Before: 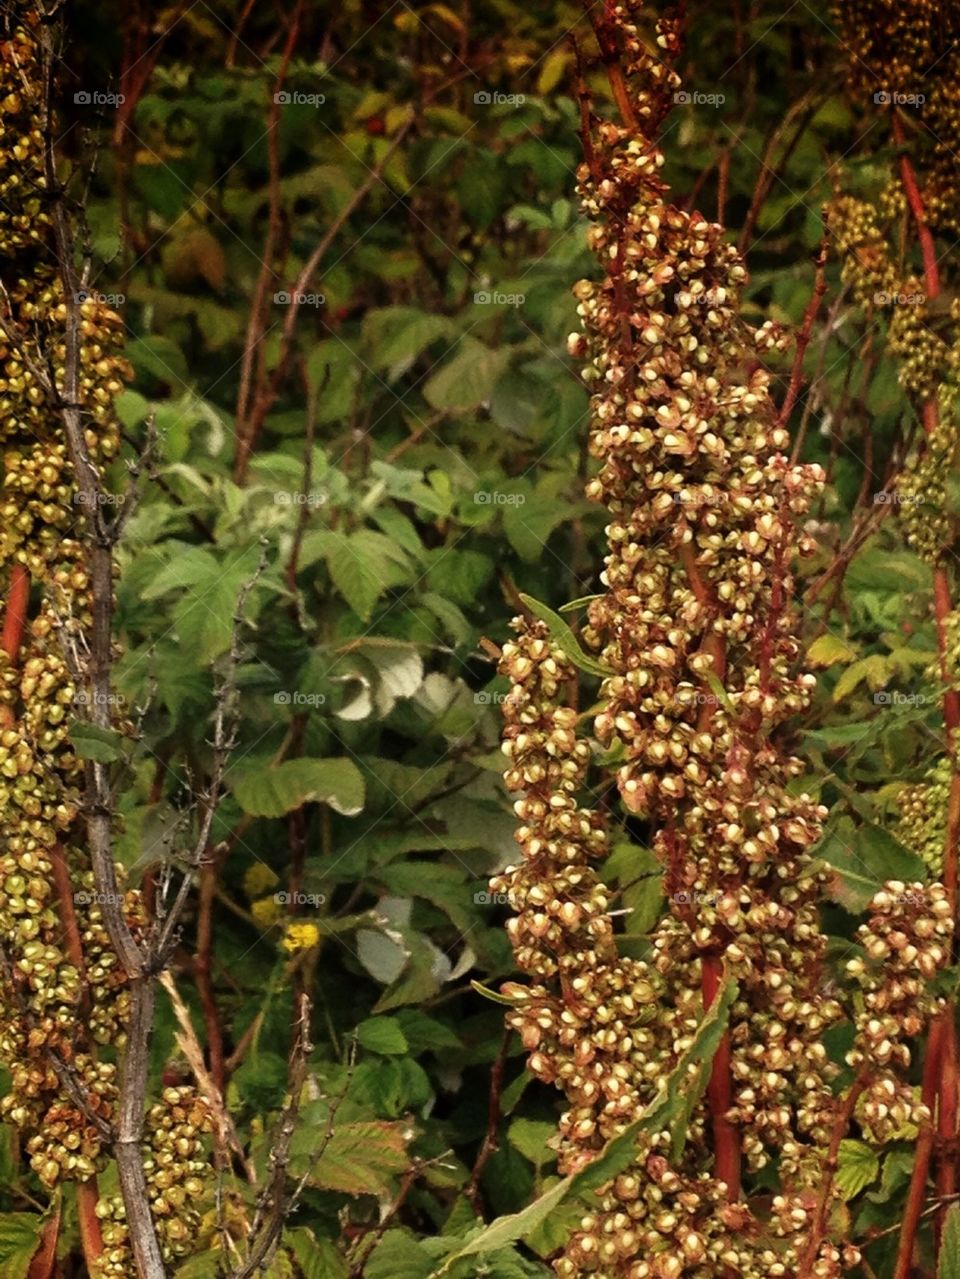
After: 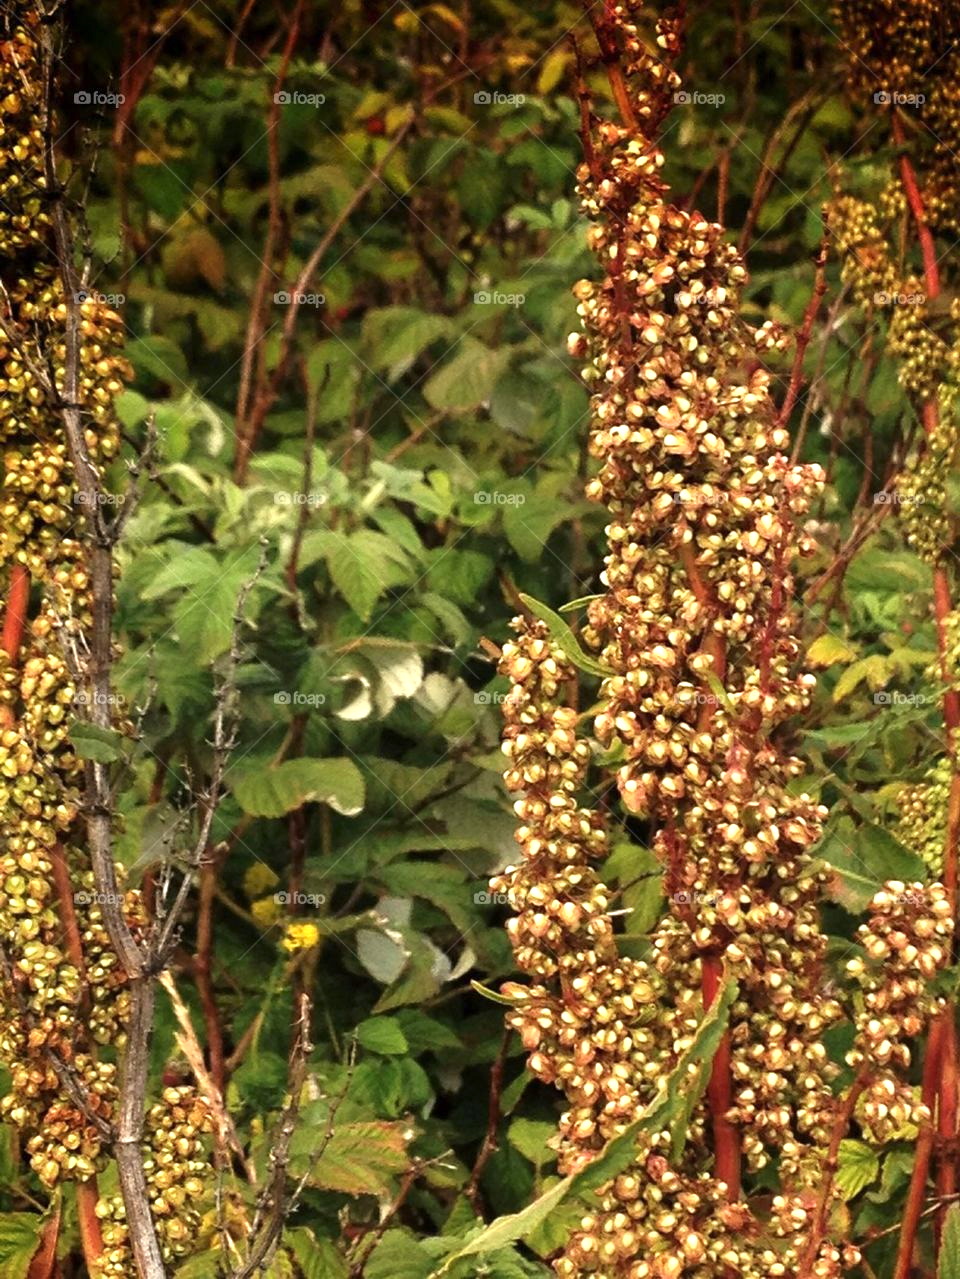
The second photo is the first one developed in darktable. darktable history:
exposure: exposure 0.753 EV, compensate highlight preservation false
